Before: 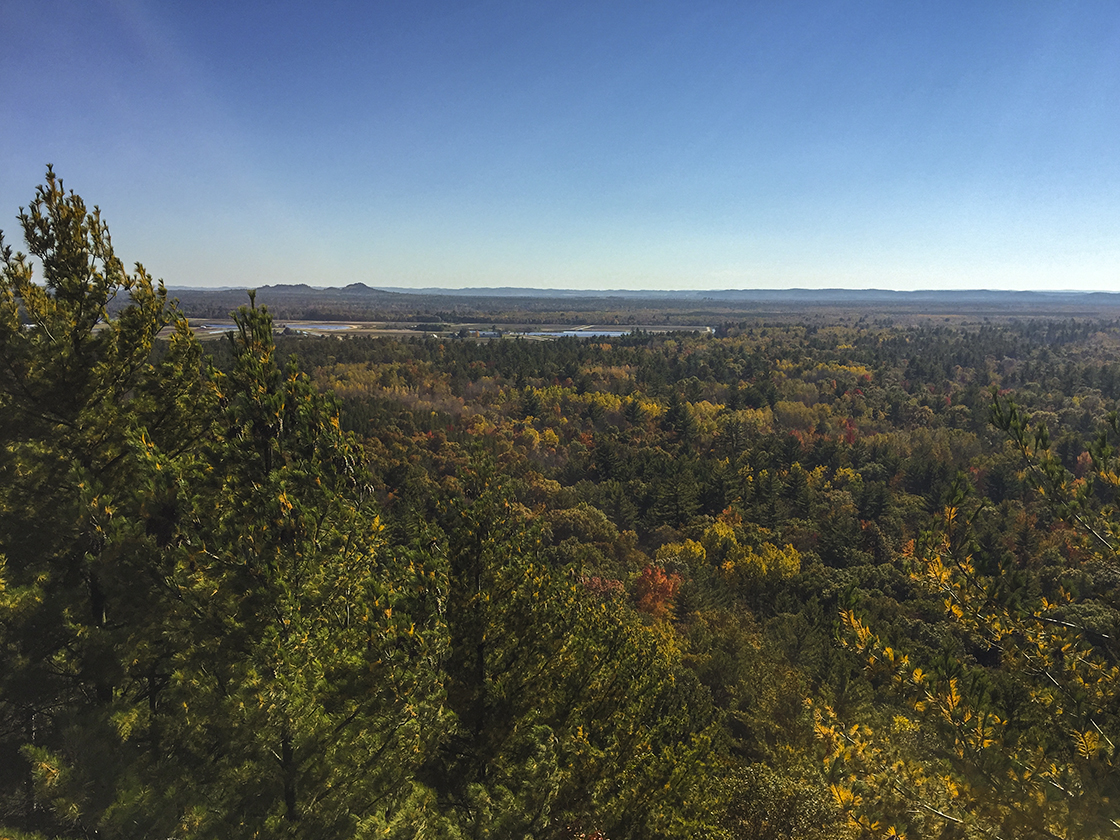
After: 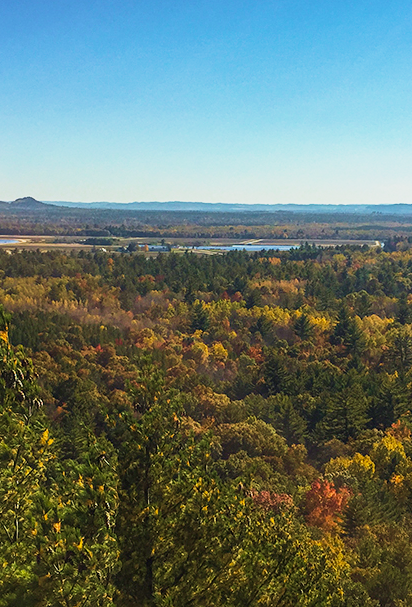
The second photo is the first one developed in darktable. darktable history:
base curve: curves: ch0 [(0, 0) (0.088, 0.125) (0.176, 0.251) (0.354, 0.501) (0.613, 0.749) (1, 0.877)], preserve colors none
crop and rotate: left 29.638%, top 10.25%, right 33.497%, bottom 17.372%
velvia: strength 44.51%
